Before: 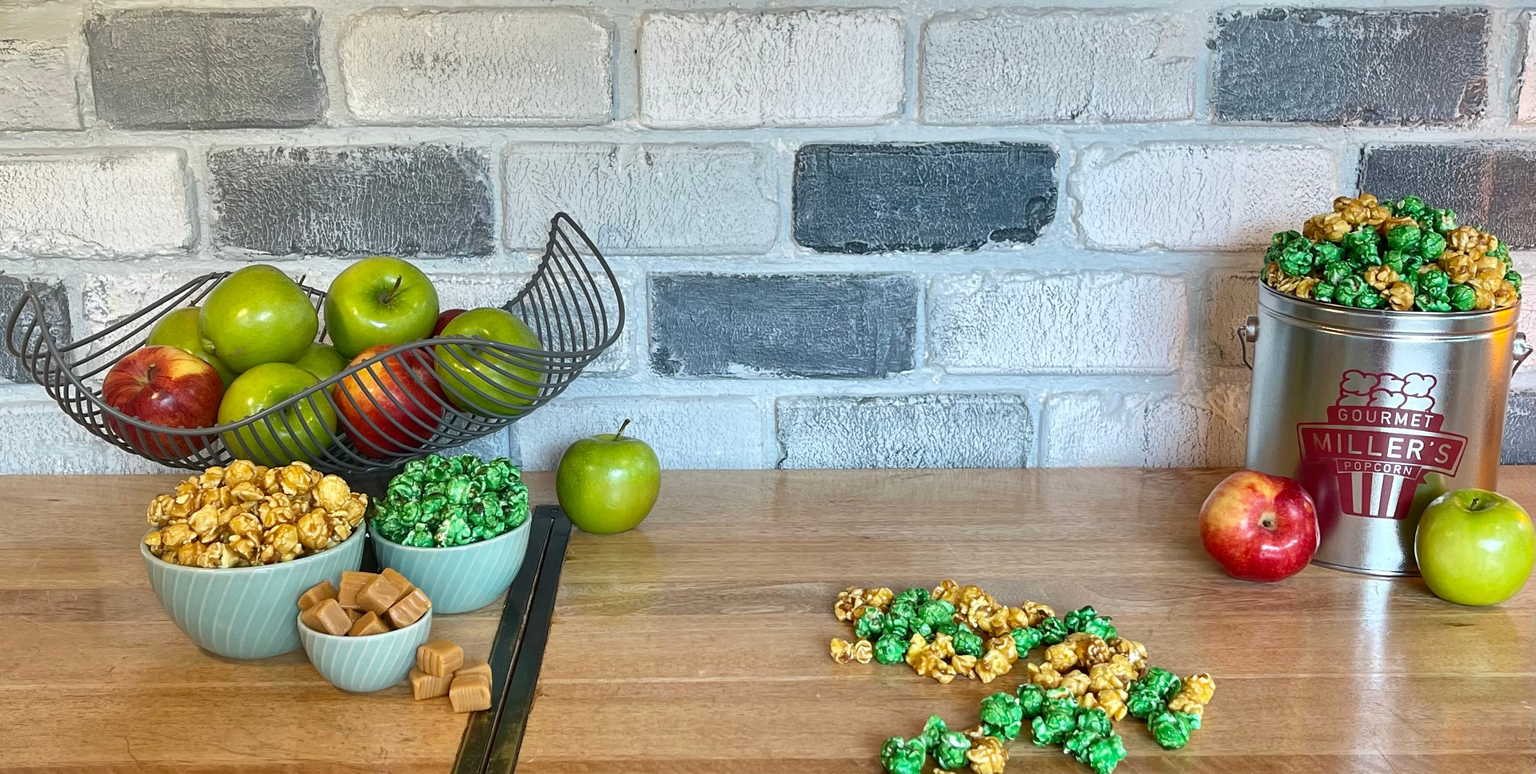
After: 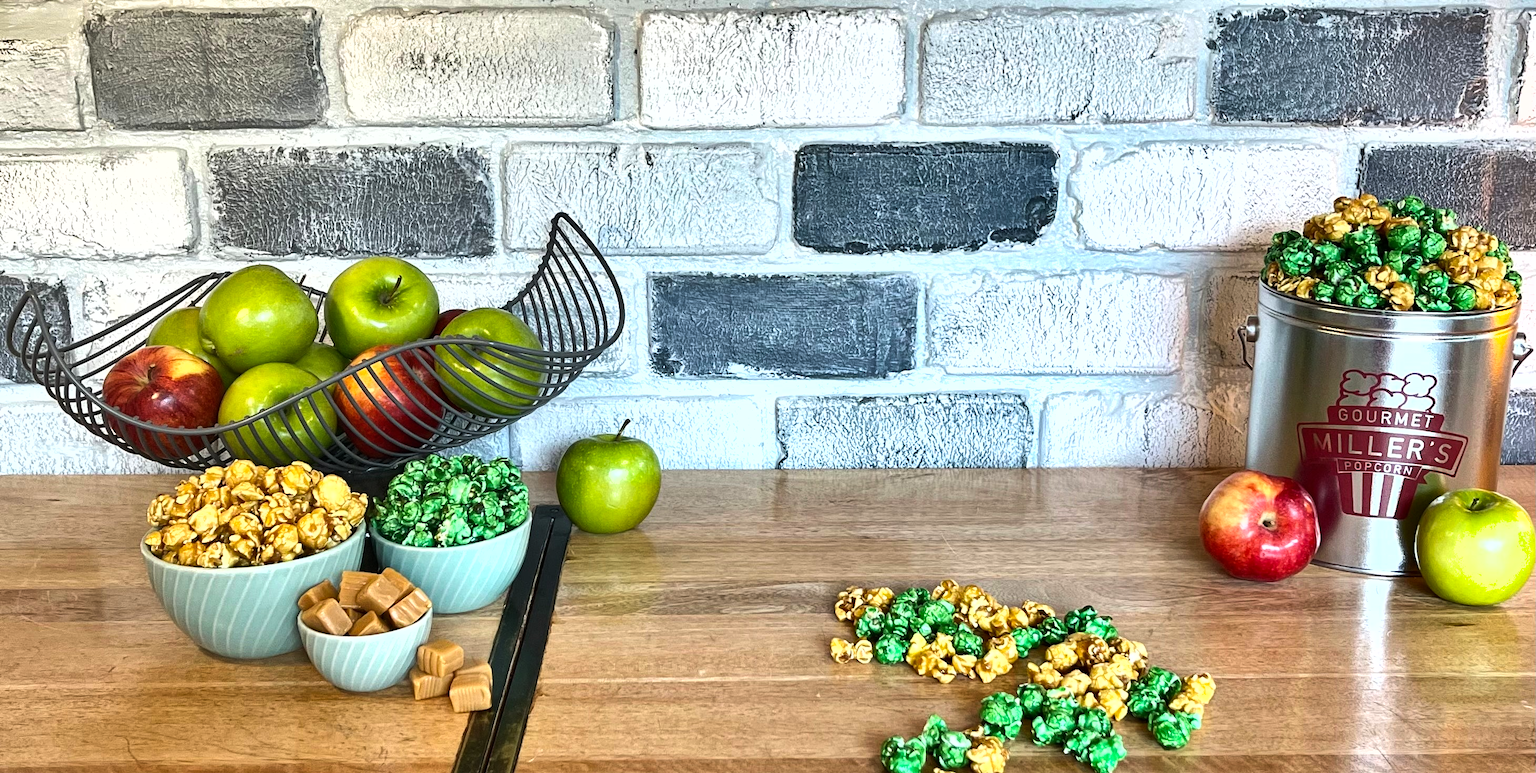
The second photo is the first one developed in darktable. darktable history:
tone equalizer: -8 EV -0.75 EV, -7 EV -0.7 EV, -6 EV -0.6 EV, -5 EV -0.4 EV, -3 EV 0.4 EV, -2 EV 0.6 EV, -1 EV 0.7 EV, +0 EV 0.75 EV, edges refinement/feathering 500, mask exposure compensation -1.57 EV, preserve details no
shadows and highlights: low approximation 0.01, soften with gaussian
